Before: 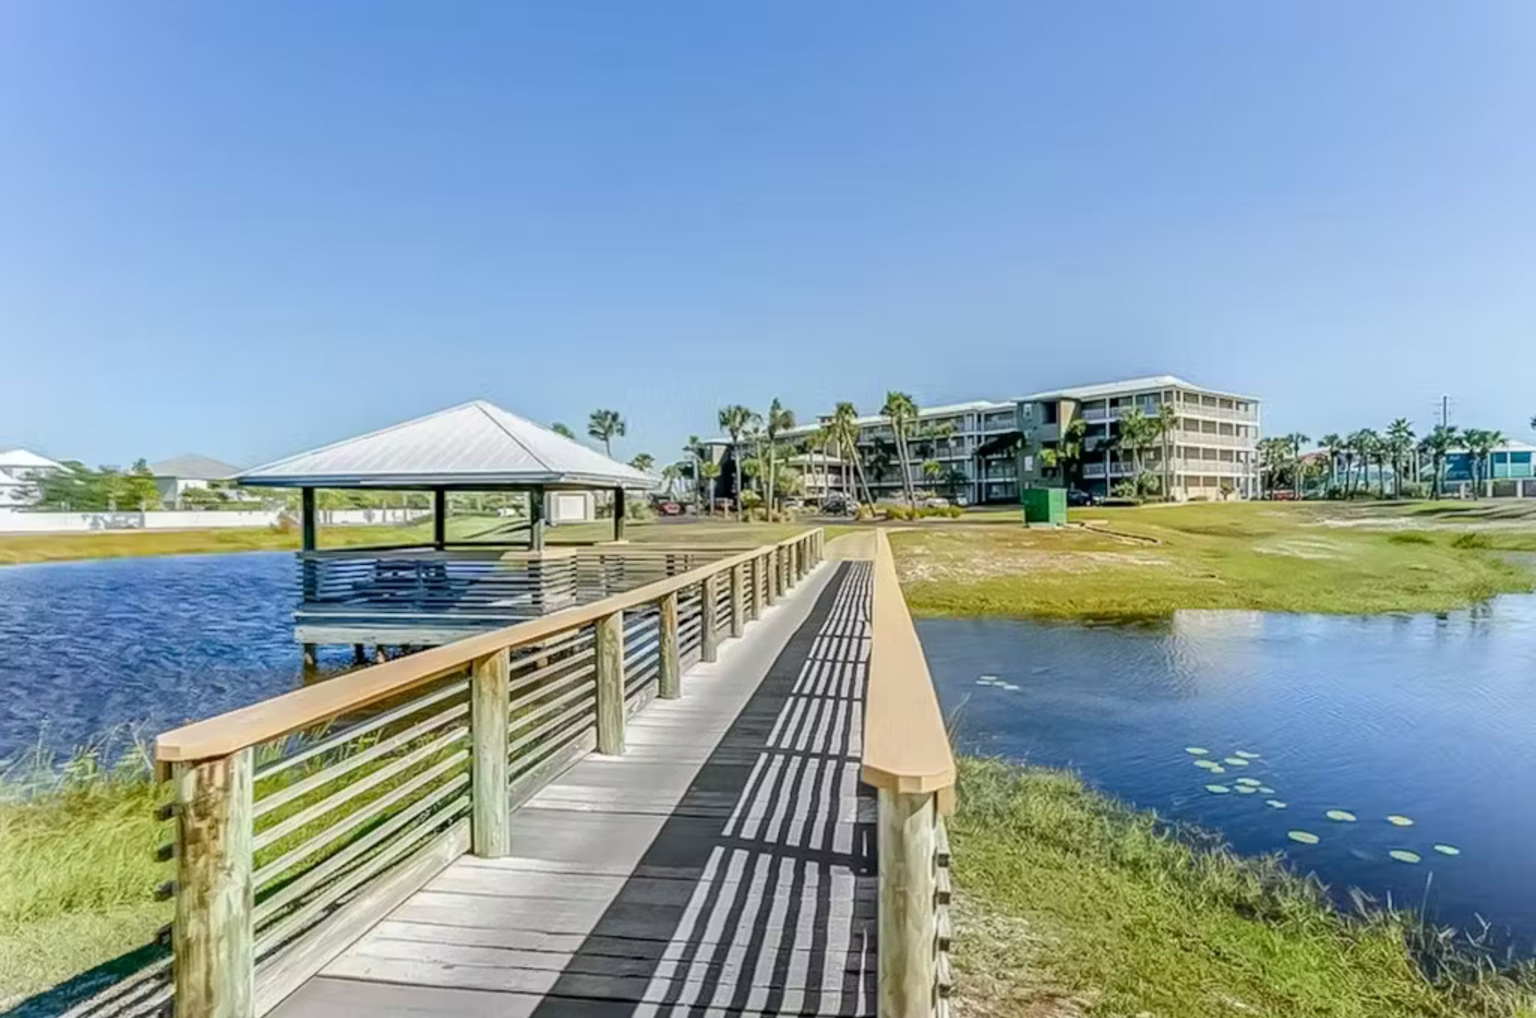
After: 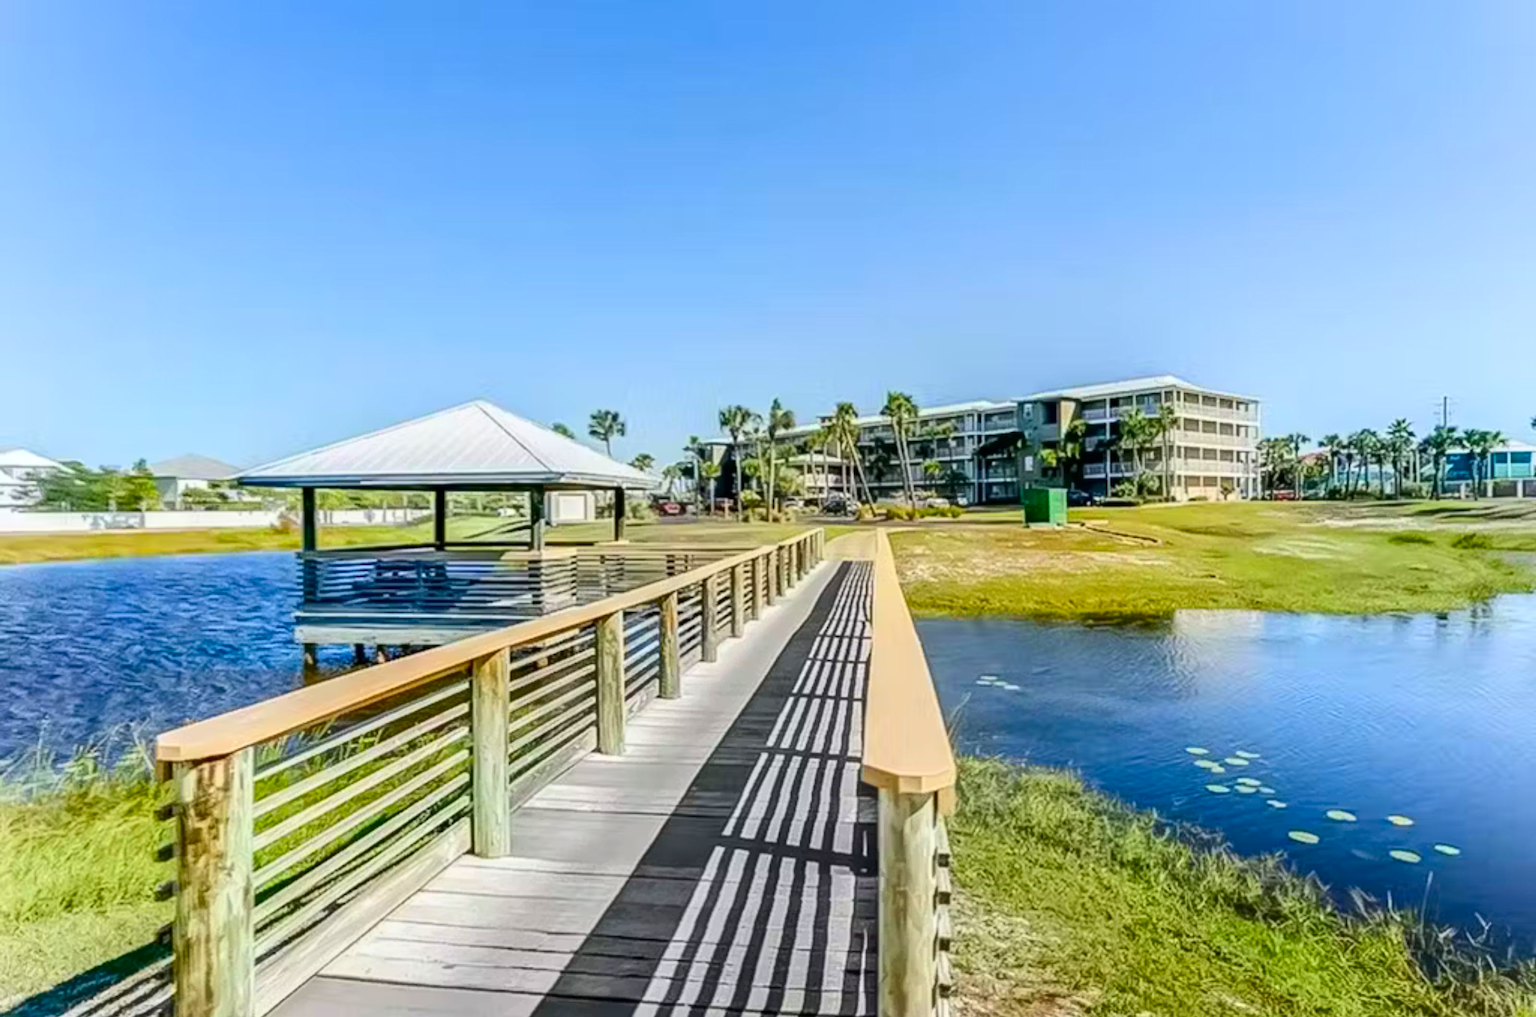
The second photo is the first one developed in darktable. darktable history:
contrast brightness saturation: contrast 0.174, saturation 0.305
